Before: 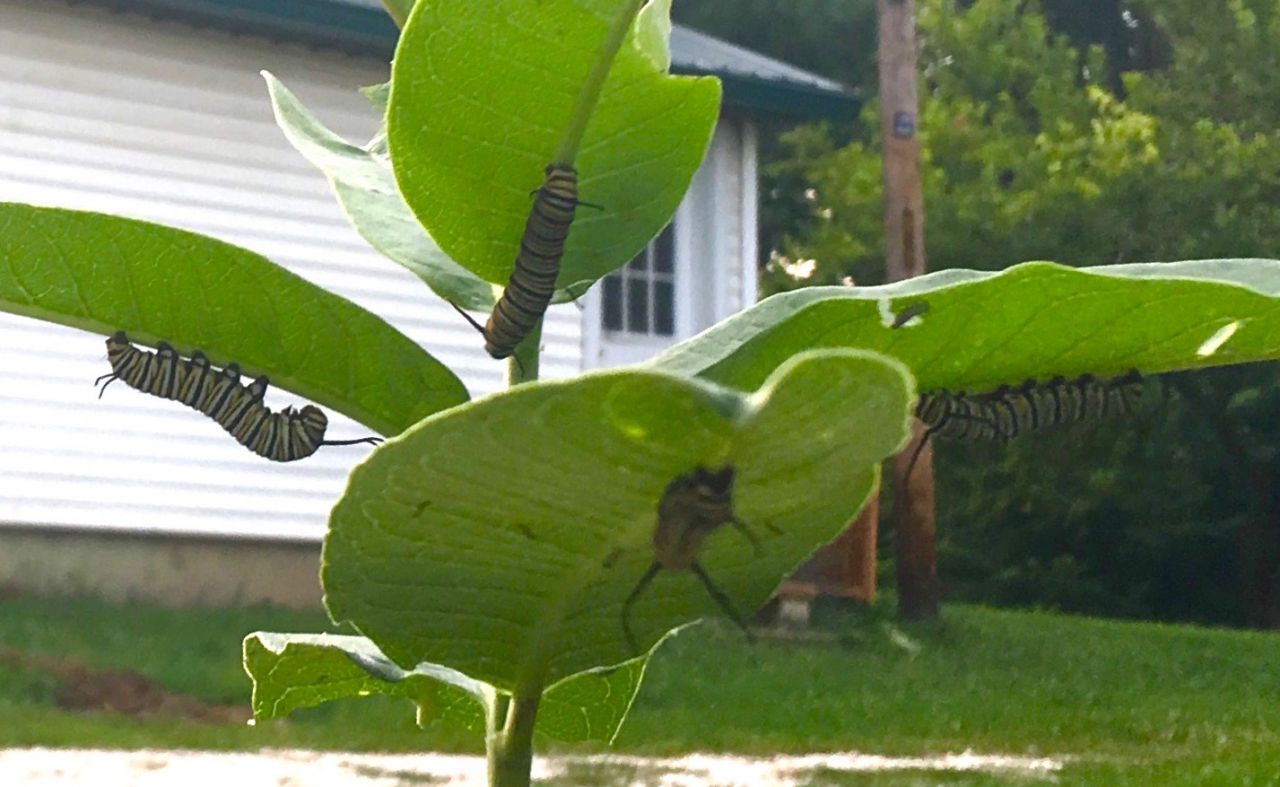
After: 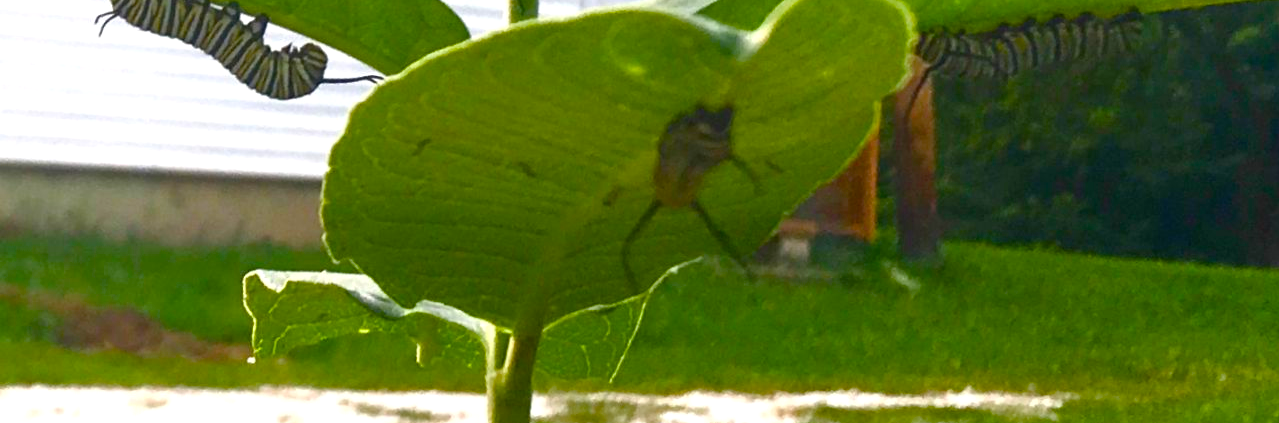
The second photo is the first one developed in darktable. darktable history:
color balance rgb: perceptual saturation grading › global saturation 45%, perceptual saturation grading › highlights -25%, perceptual saturation grading › shadows 50%, perceptual brilliance grading › global brilliance 3%, global vibrance 3%
crop and rotate: top 46.237%
